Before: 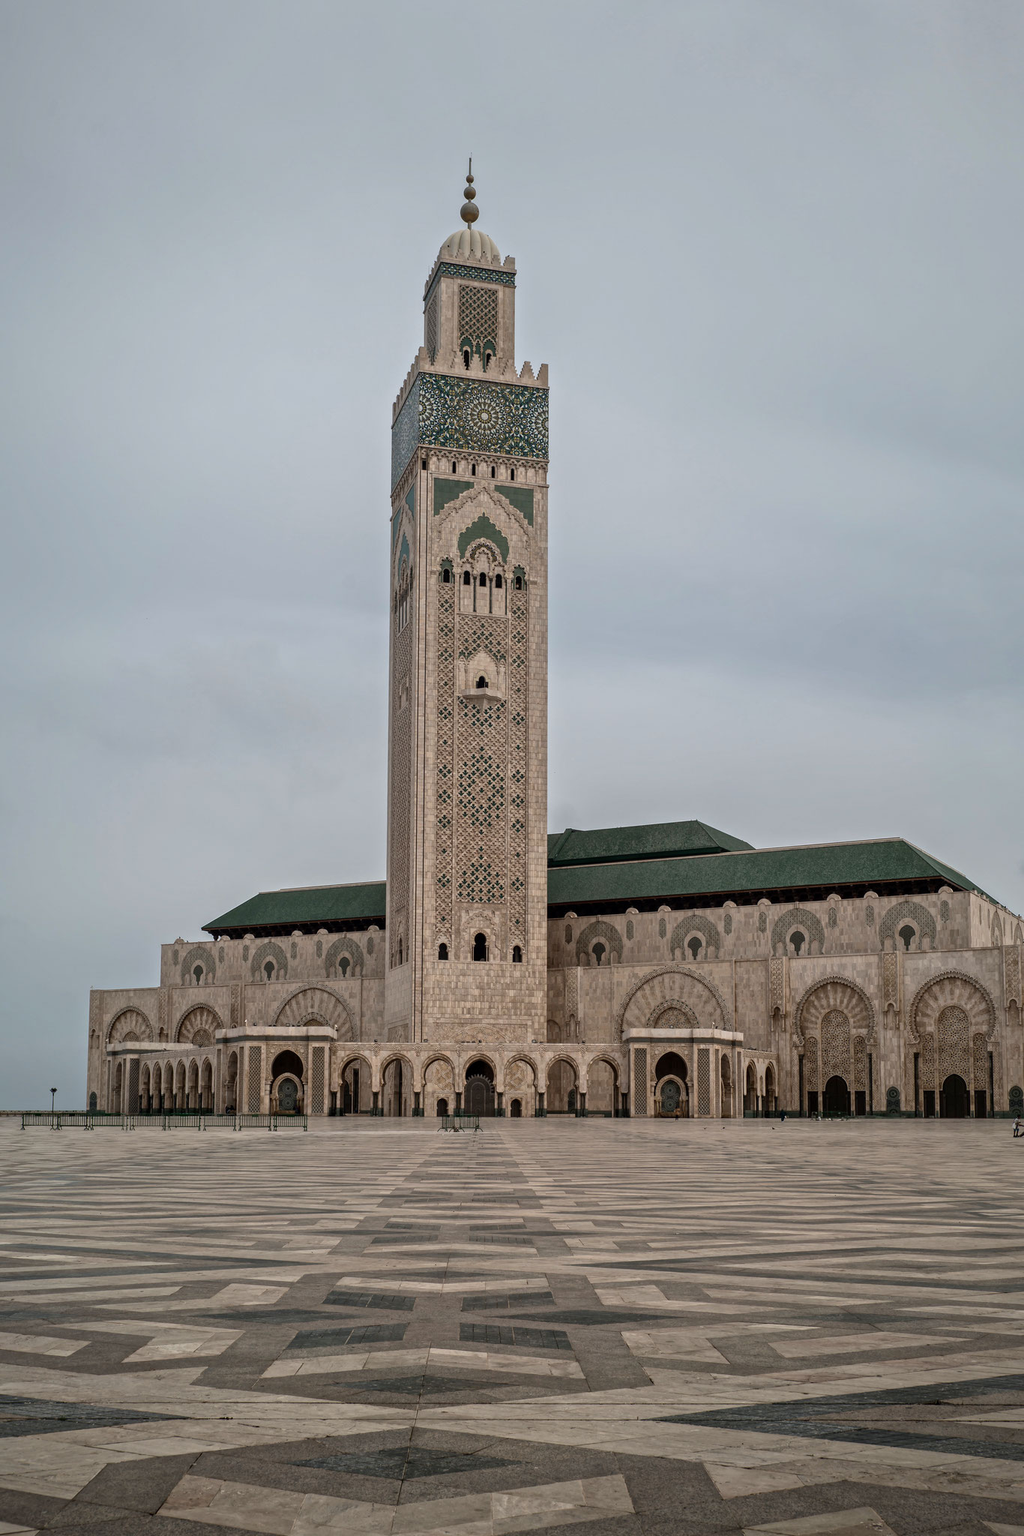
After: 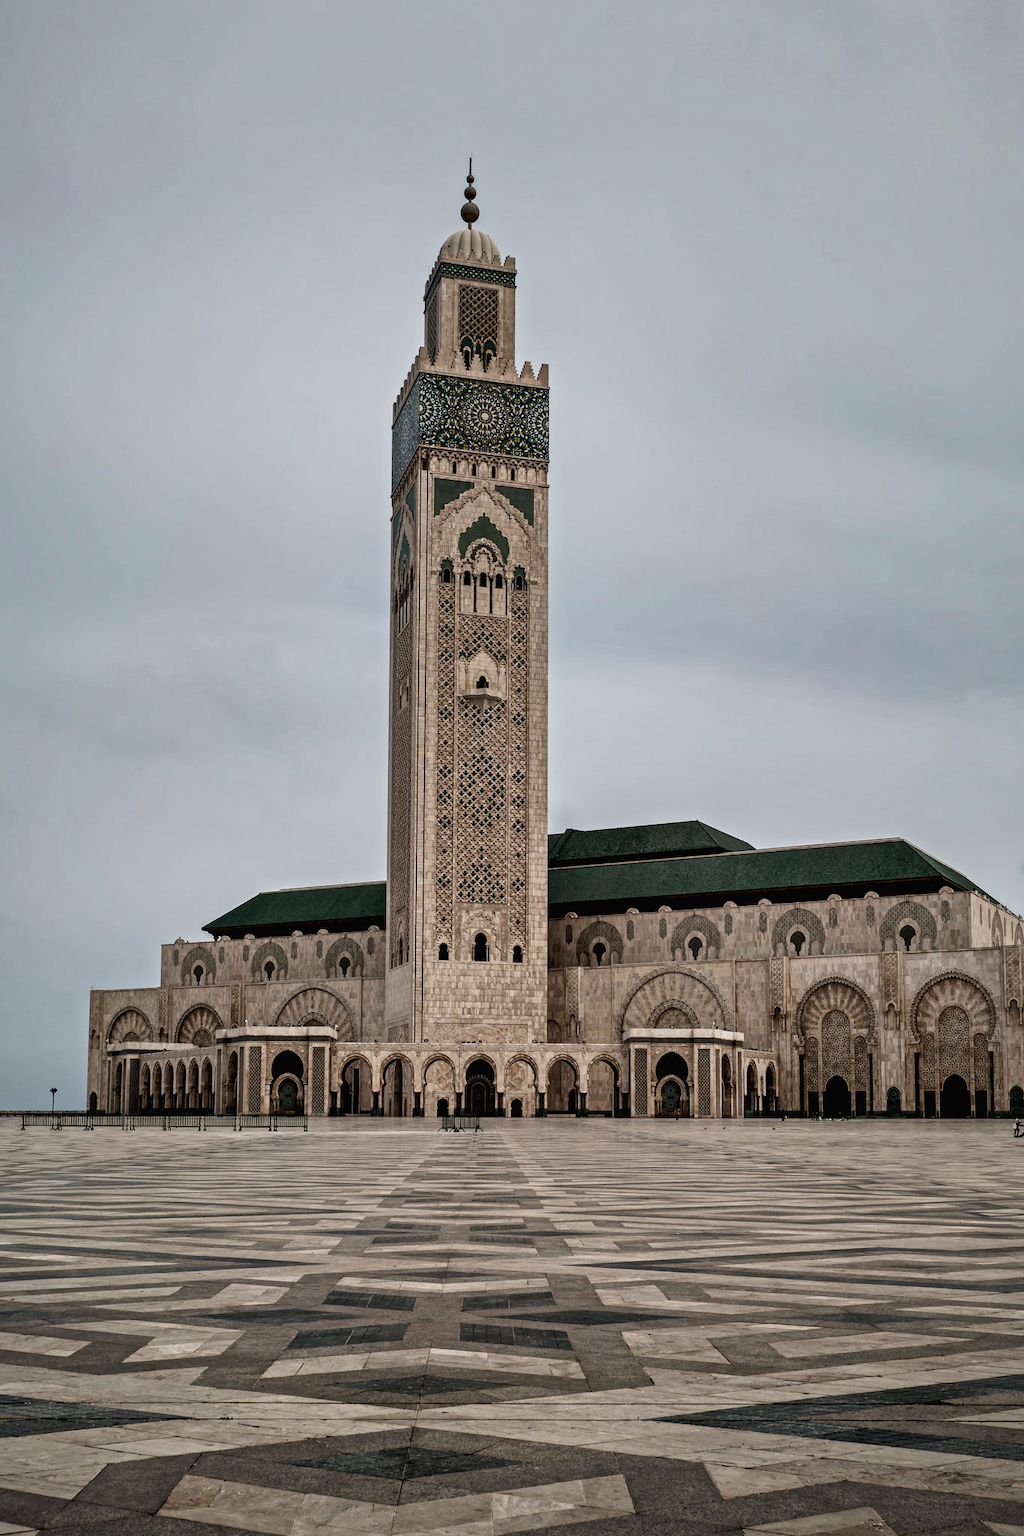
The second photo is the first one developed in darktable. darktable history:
contrast equalizer: octaves 7, y [[0.6 ×6], [0.55 ×6], [0 ×6], [0 ×6], [0 ×6]]
tone curve: curves: ch0 [(0, 0.014) (0.036, 0.047) (0.15, 0.156) (0.27, 0.258) (0.511, 0.506) (0.761, 0.741) (1, 0.919)]; ch1 [(0, 0) (0.179, 0.173) (0.322, 0.32) (0.429, 0.431) (0.502, 0.5) (0.519, 0.522) (0.562, 0.575) (0.631, 0.65) (0.72, 0.692) (1, 1)]; ch2 [(0, 0) (0.29, 0.295) (0.404, 0.436) (0.497, 0.498) (0.533, 0.556) (0.599, 0.607) (0.696, 0.707) (1, 1)], preserve colors none
